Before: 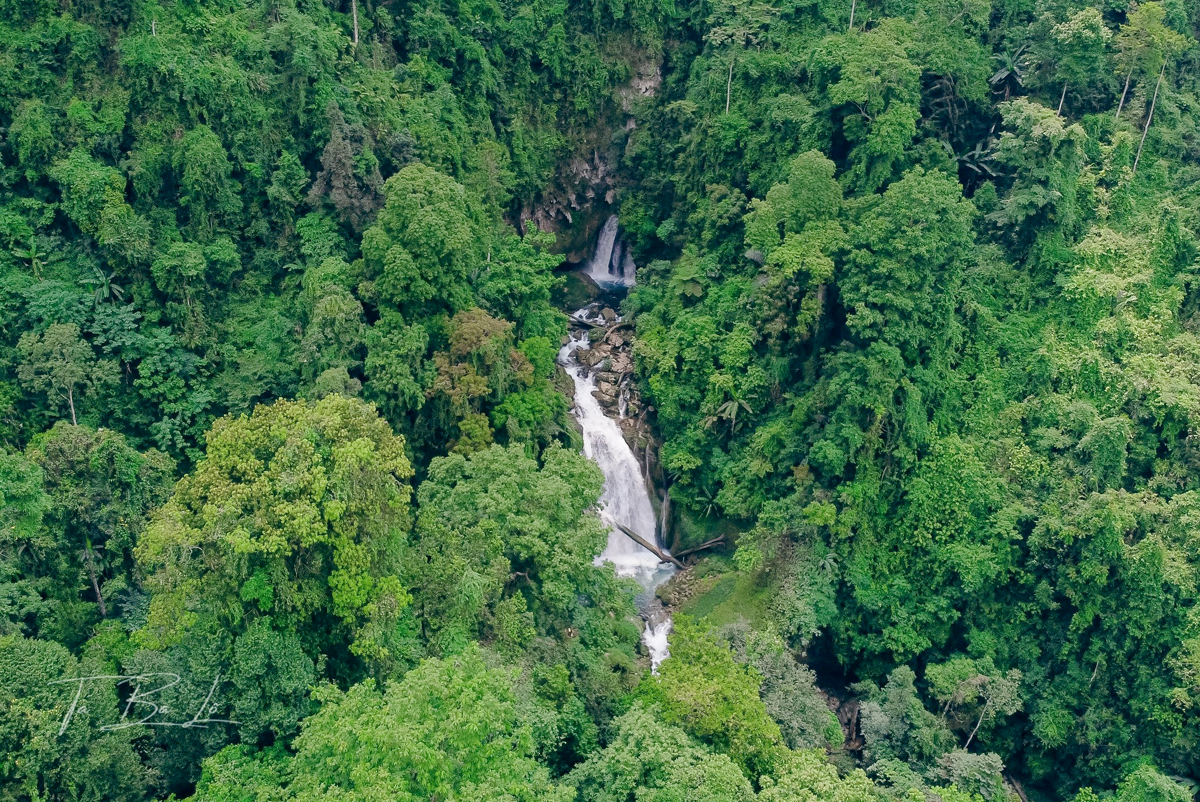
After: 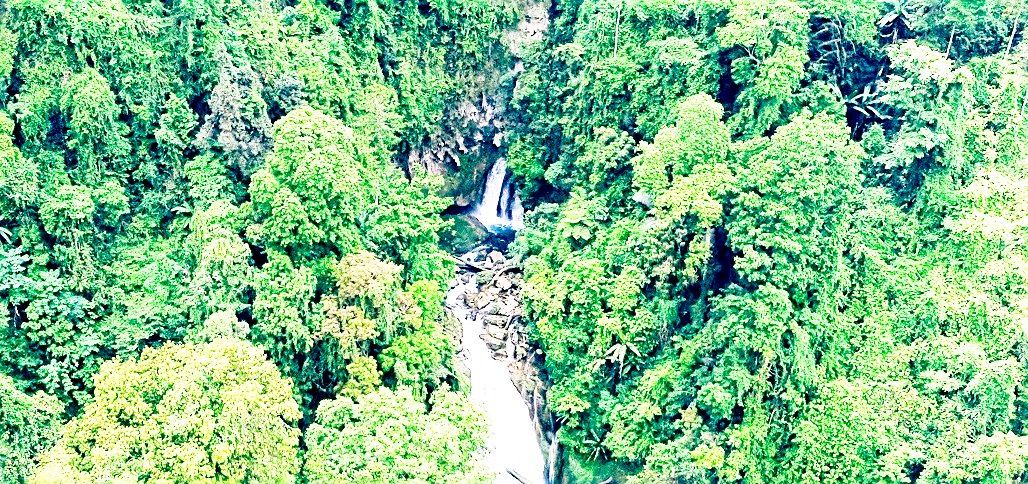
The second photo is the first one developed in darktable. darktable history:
exposure: black level correction 0.009, exposure 1.425 EV, compensate highlight preservation false
sharpen: on, module defaults
crop and rotate: left 9.345%, top 7.22%, right 4.982%, bottom 32.331%
base curve: curves: ch0 [(0, 0) (0.012, 0.01) (0.073, 0.168) (0.31, 0.711) (0.645, 0.957) (1, 1)], preserve colors none
